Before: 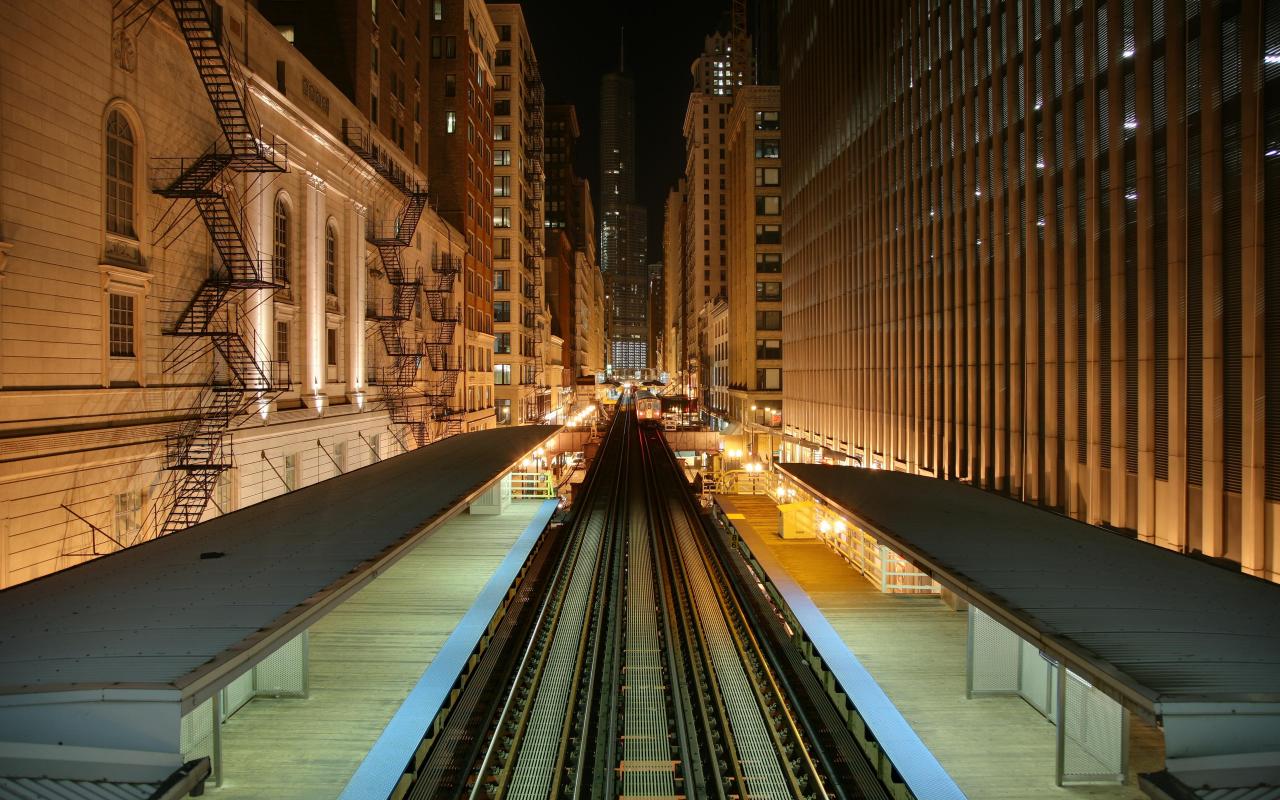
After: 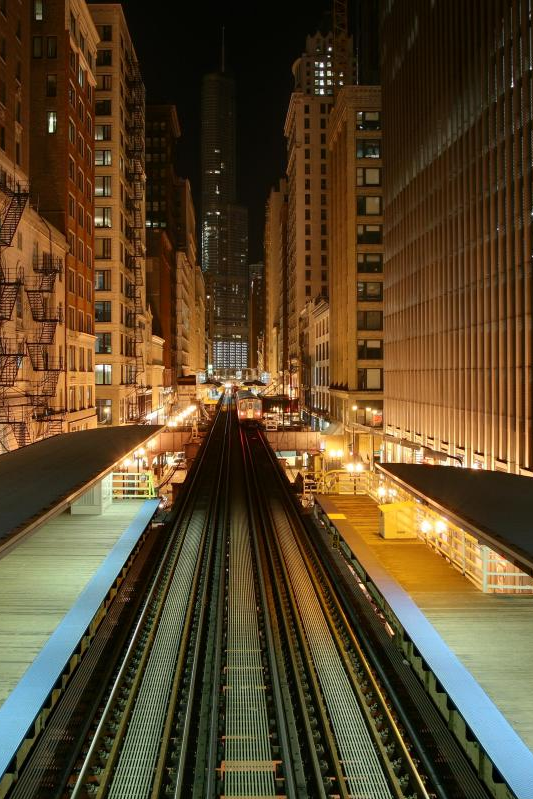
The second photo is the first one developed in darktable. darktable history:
contrast brightness saturation: contrast 0.07
crop: left 31.229%, right 27.105%
